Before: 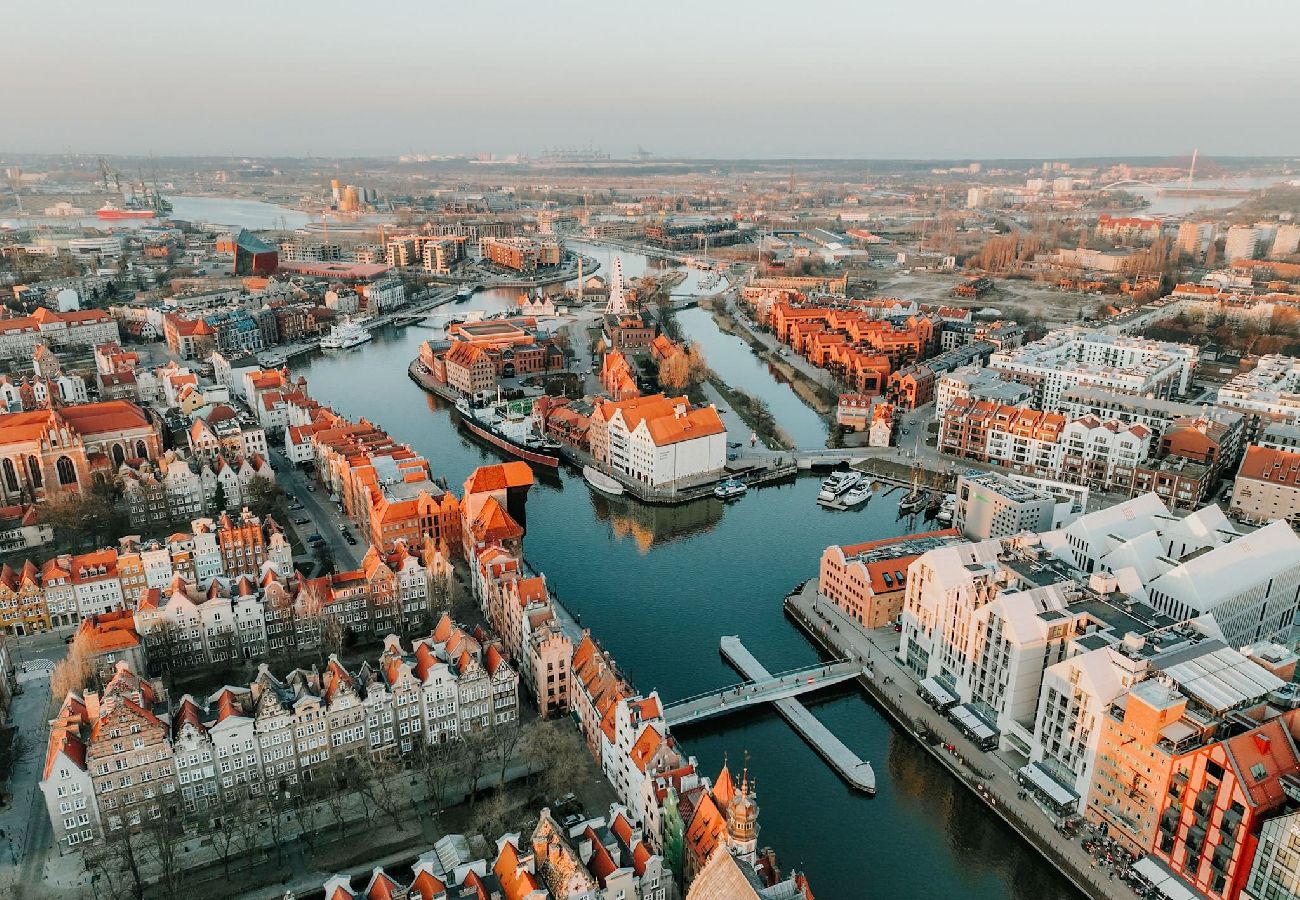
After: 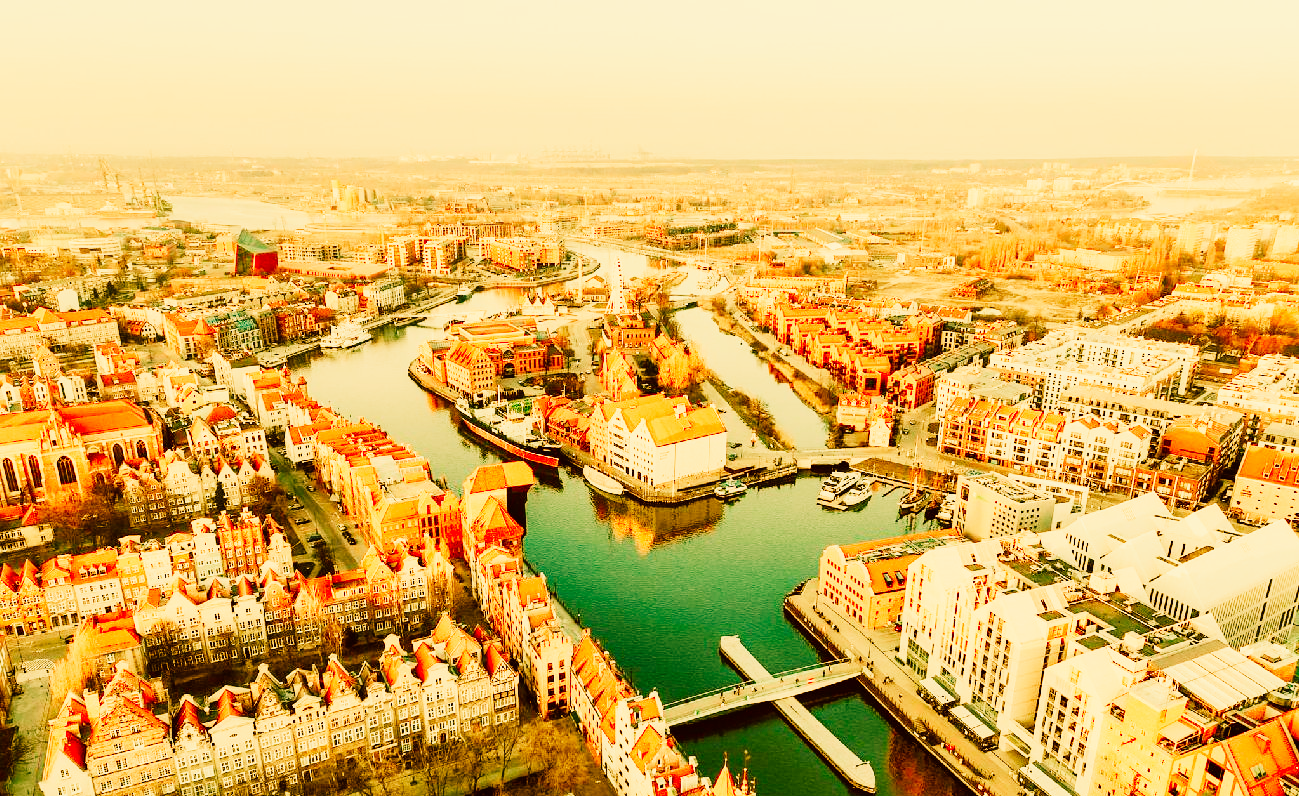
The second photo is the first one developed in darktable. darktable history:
white balance: red 1.467, blue 0.684
sigmoid: contrast 1.69, skew -0.23, preserve hue 0%, red attenuation 0.1, red rotation 0.035, green attenuation 0.1, green rotation -0.017, blue attenuation 0.15, blue rotation -0.052, base primaries Rec2020
split-toning: shadows › saturation 0.61, highlights › saturation 0.58, balance -28.74, compress 87.36%
exposure: black level correction -0.002, exposure 1.35 EV, compensate highlight preservation false
crop and rotate: top 0%, bottom 11.49%
color balance: lift [1.001, 1.007, 1, 0.993], gamma [1.023, 1.026, 1.01, 0.974], gain [0.964, 1.059, 1.073, 0.927]
contrast brightness saturation: saturation 0.5
